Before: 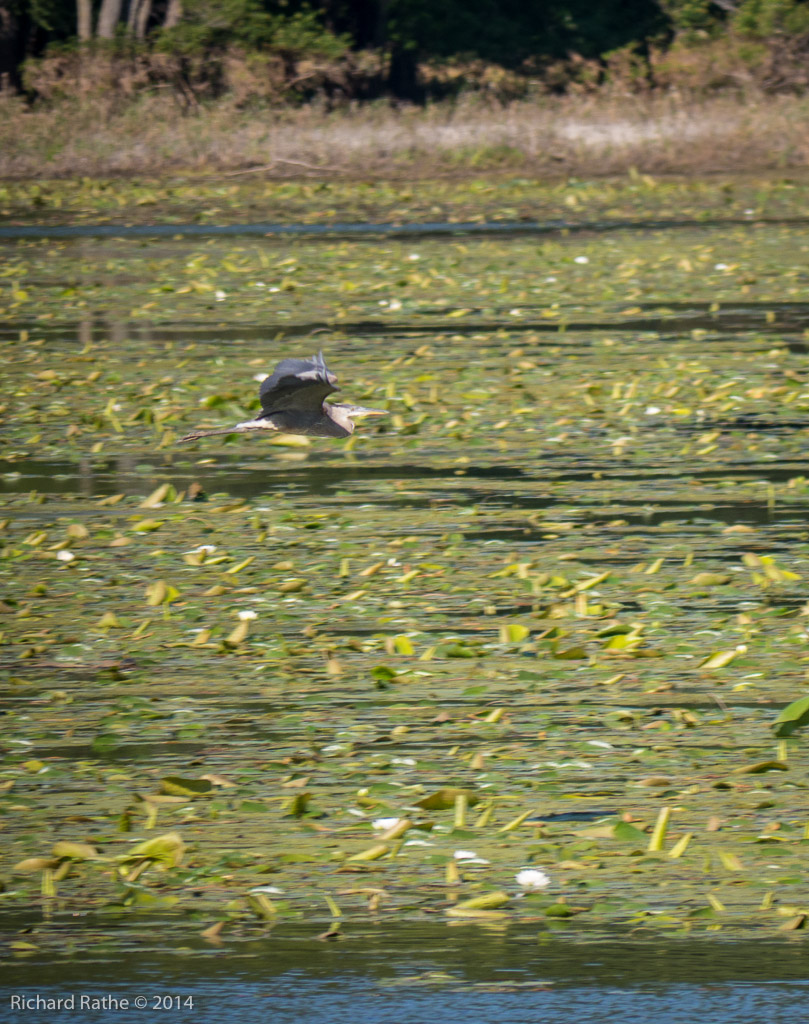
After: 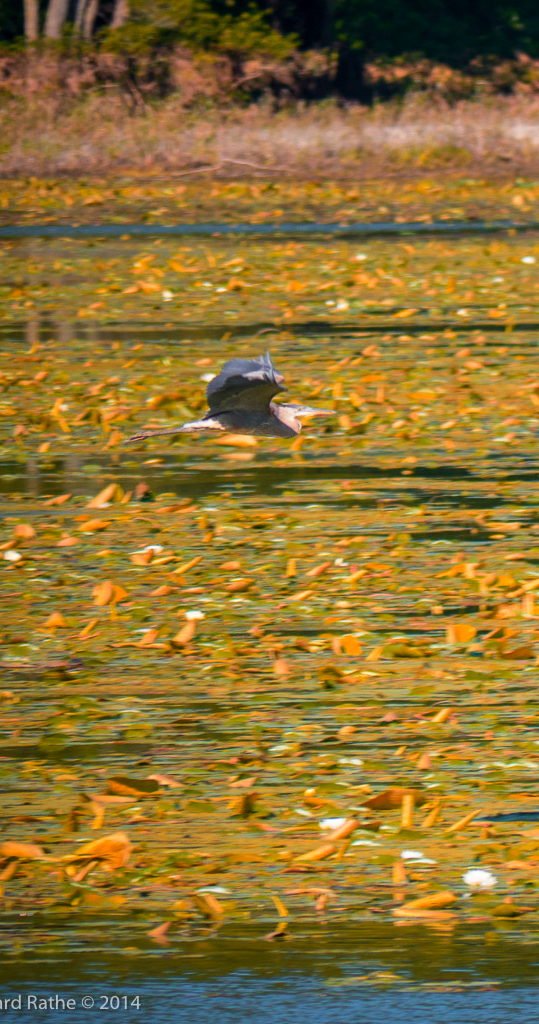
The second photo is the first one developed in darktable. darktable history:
velvia: on, module defaults
crop and rotate: left 6.617%, right 26.717%
color zones: curves: ch1 [(0.24, 0.634) (0.75, 0.5)]; ch2 [(0.253, 0.437) (0.745, 0.491)], mix 102.12%
